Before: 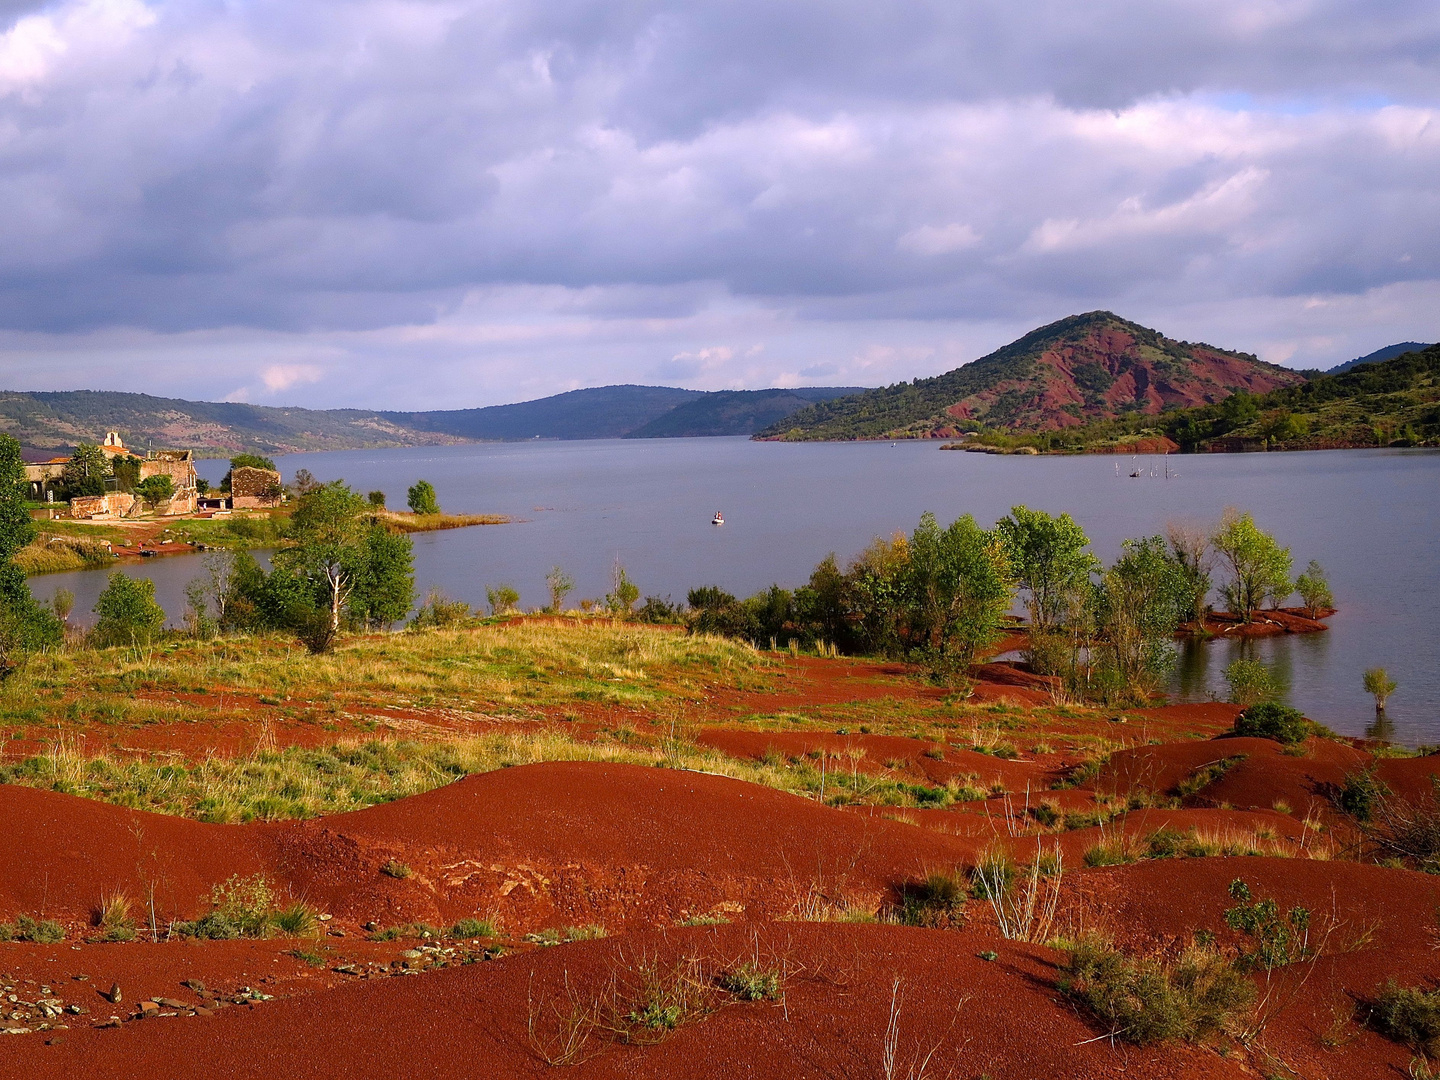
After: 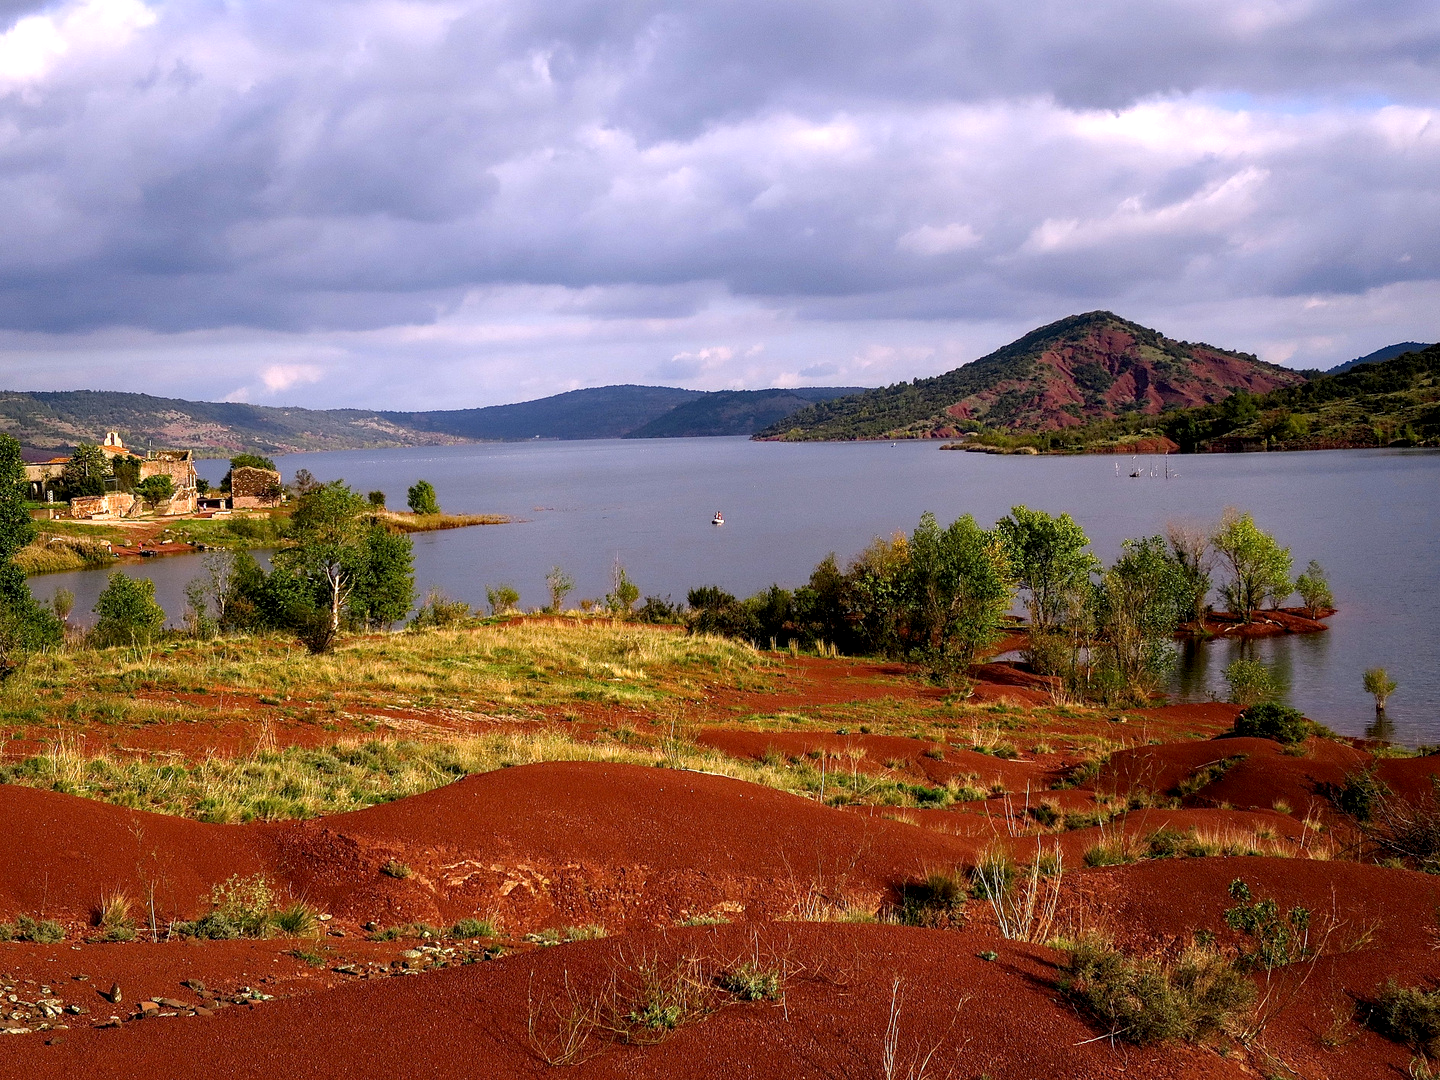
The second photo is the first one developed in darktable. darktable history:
local contrast: detail 135%, midtone range 0.75
